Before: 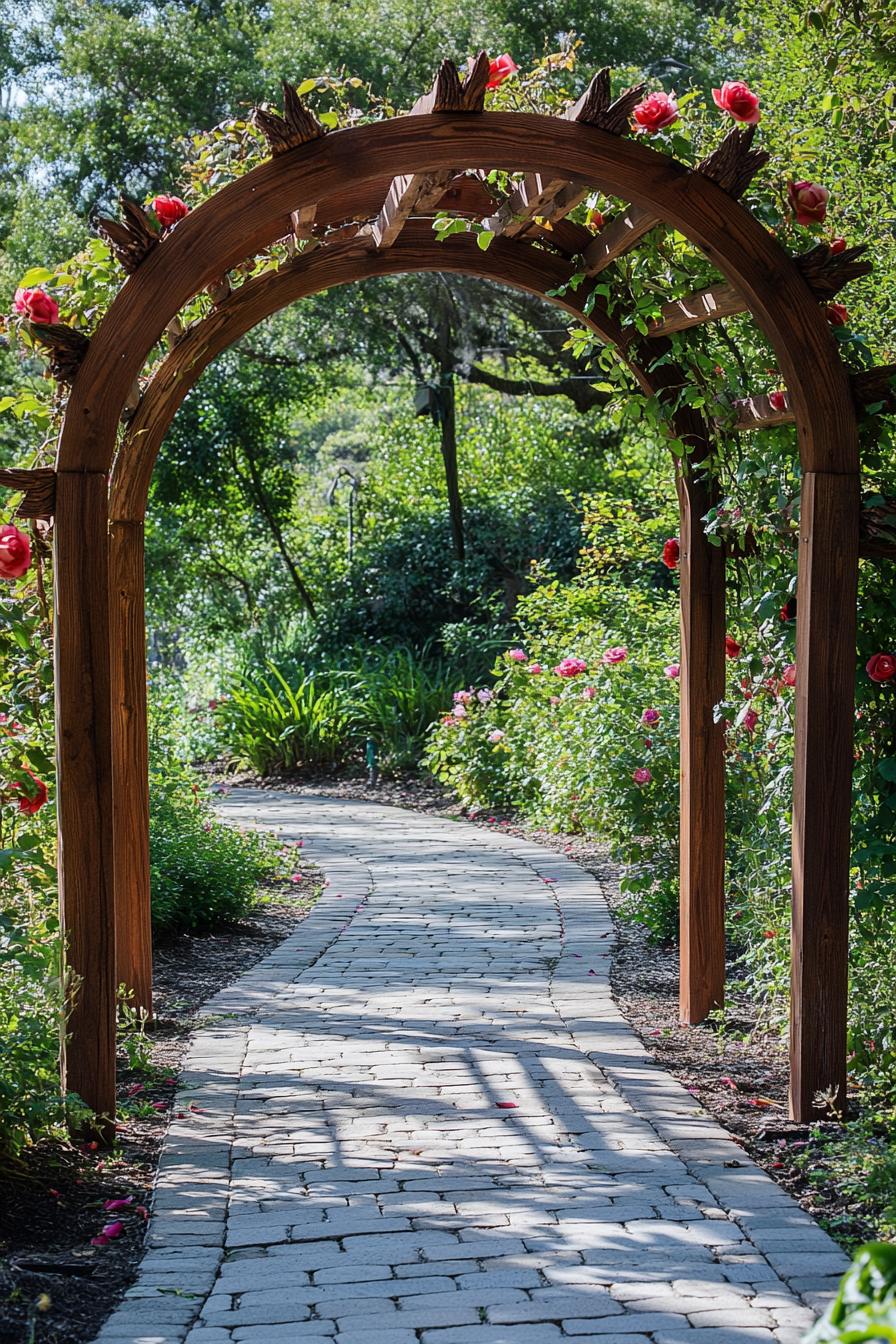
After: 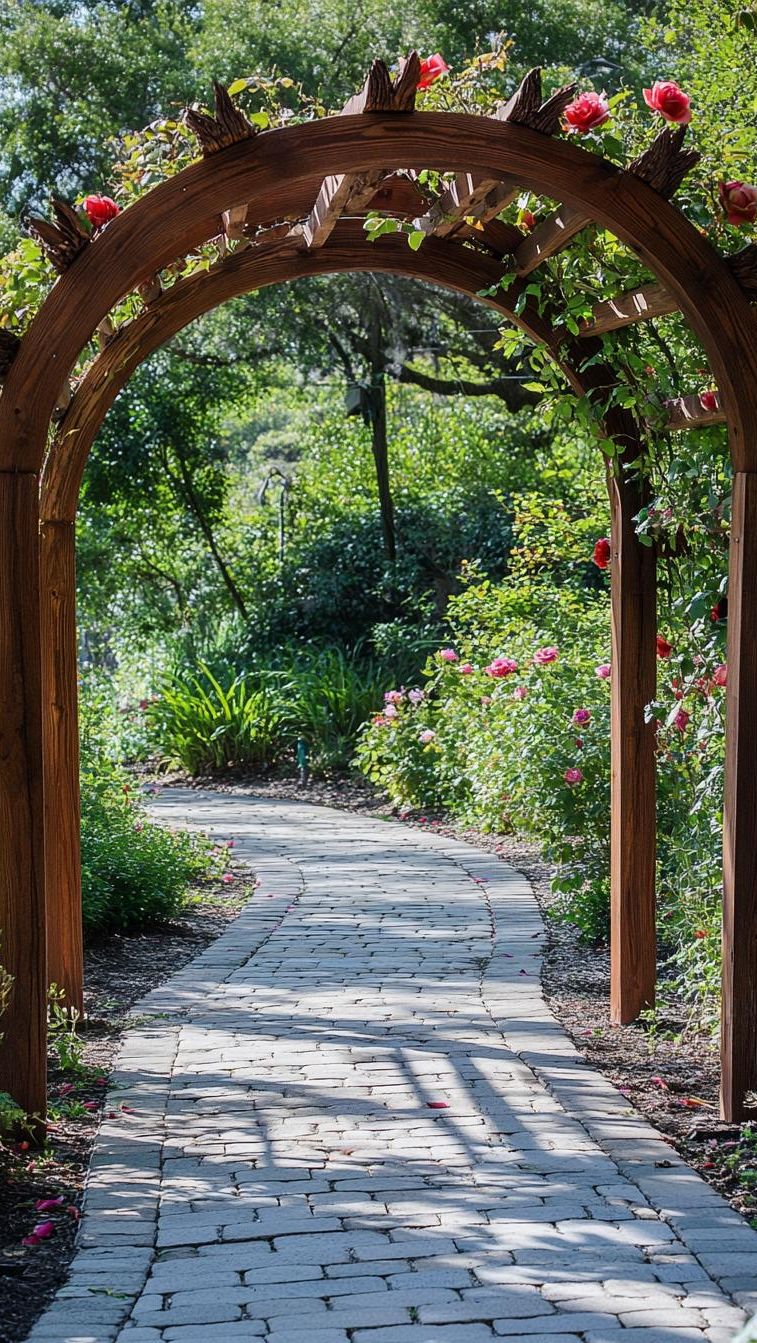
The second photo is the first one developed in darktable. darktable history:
crop: left 7.704%, right 7.801%
